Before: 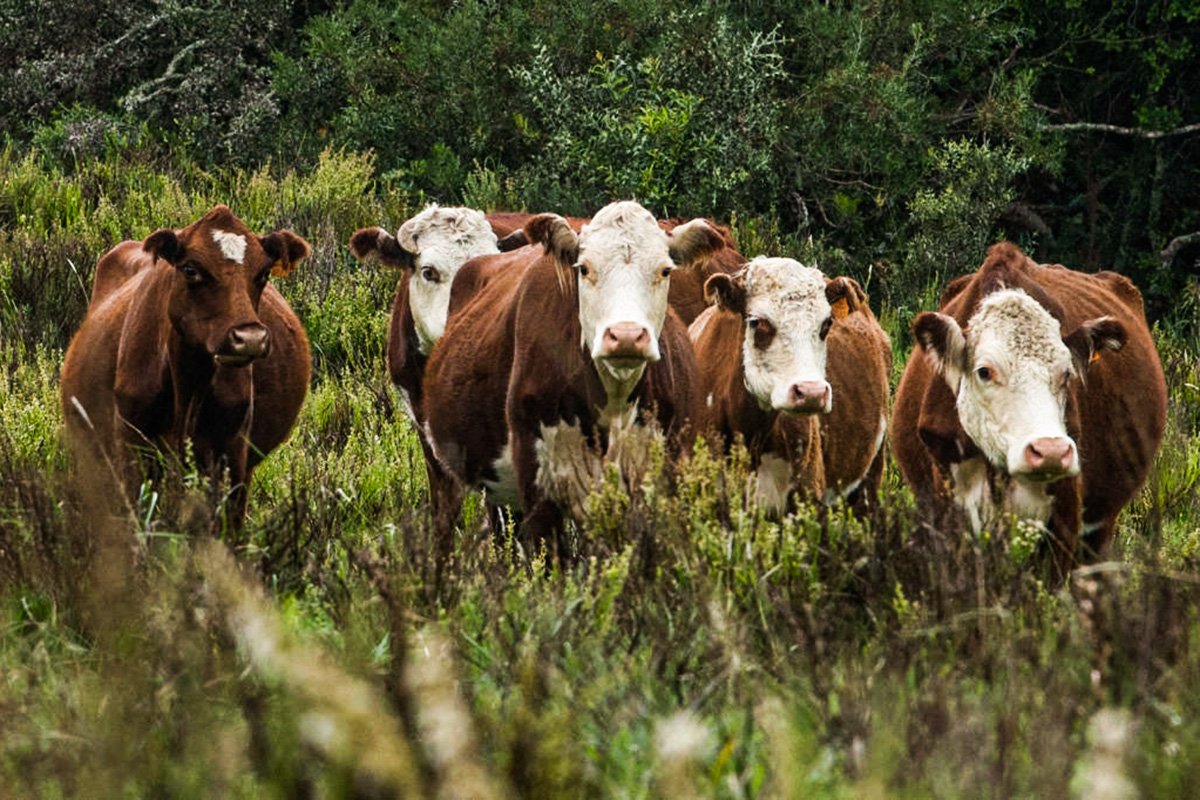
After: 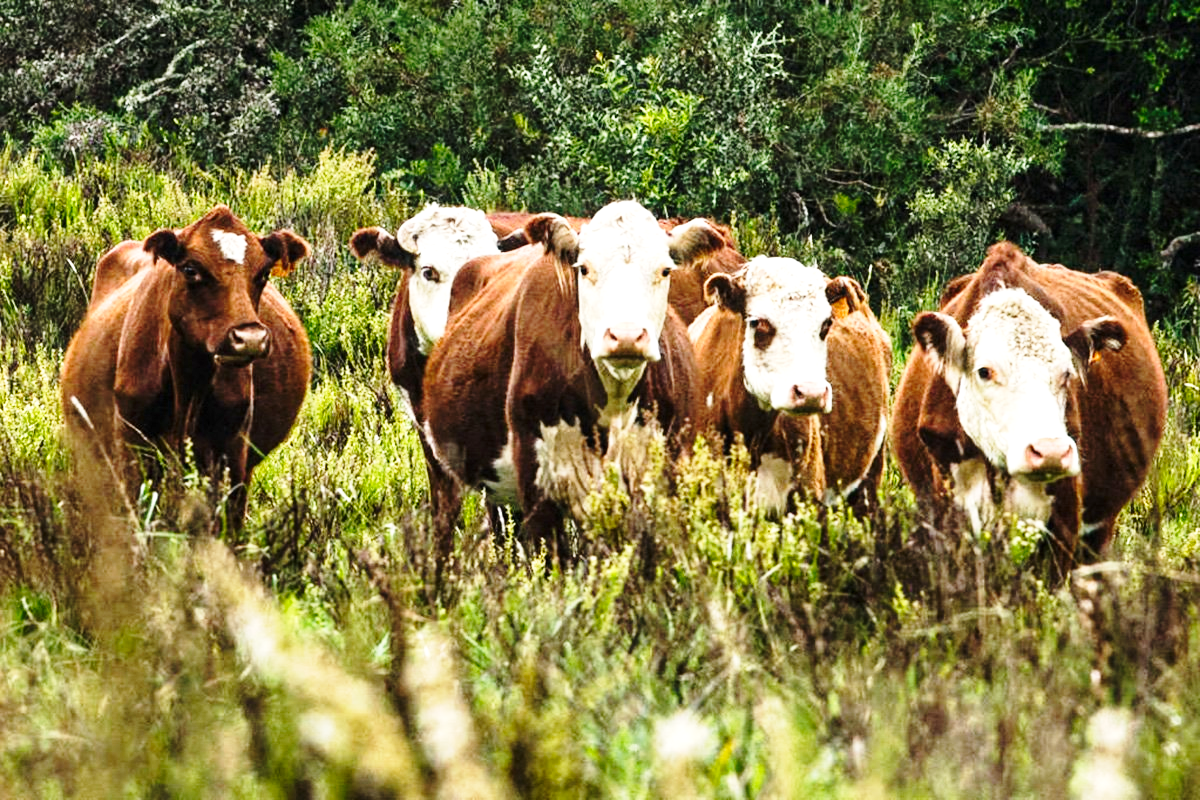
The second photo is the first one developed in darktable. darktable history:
exposure: exposure 0.6 EV, compensate highlight preservation false
base curve: curves: ch0 [(0, 0) (0.028, 0.03) (0.121, 0.232) (0.46, 0.748) (0.859, 0.968) (1, 1)], preserve colors none
